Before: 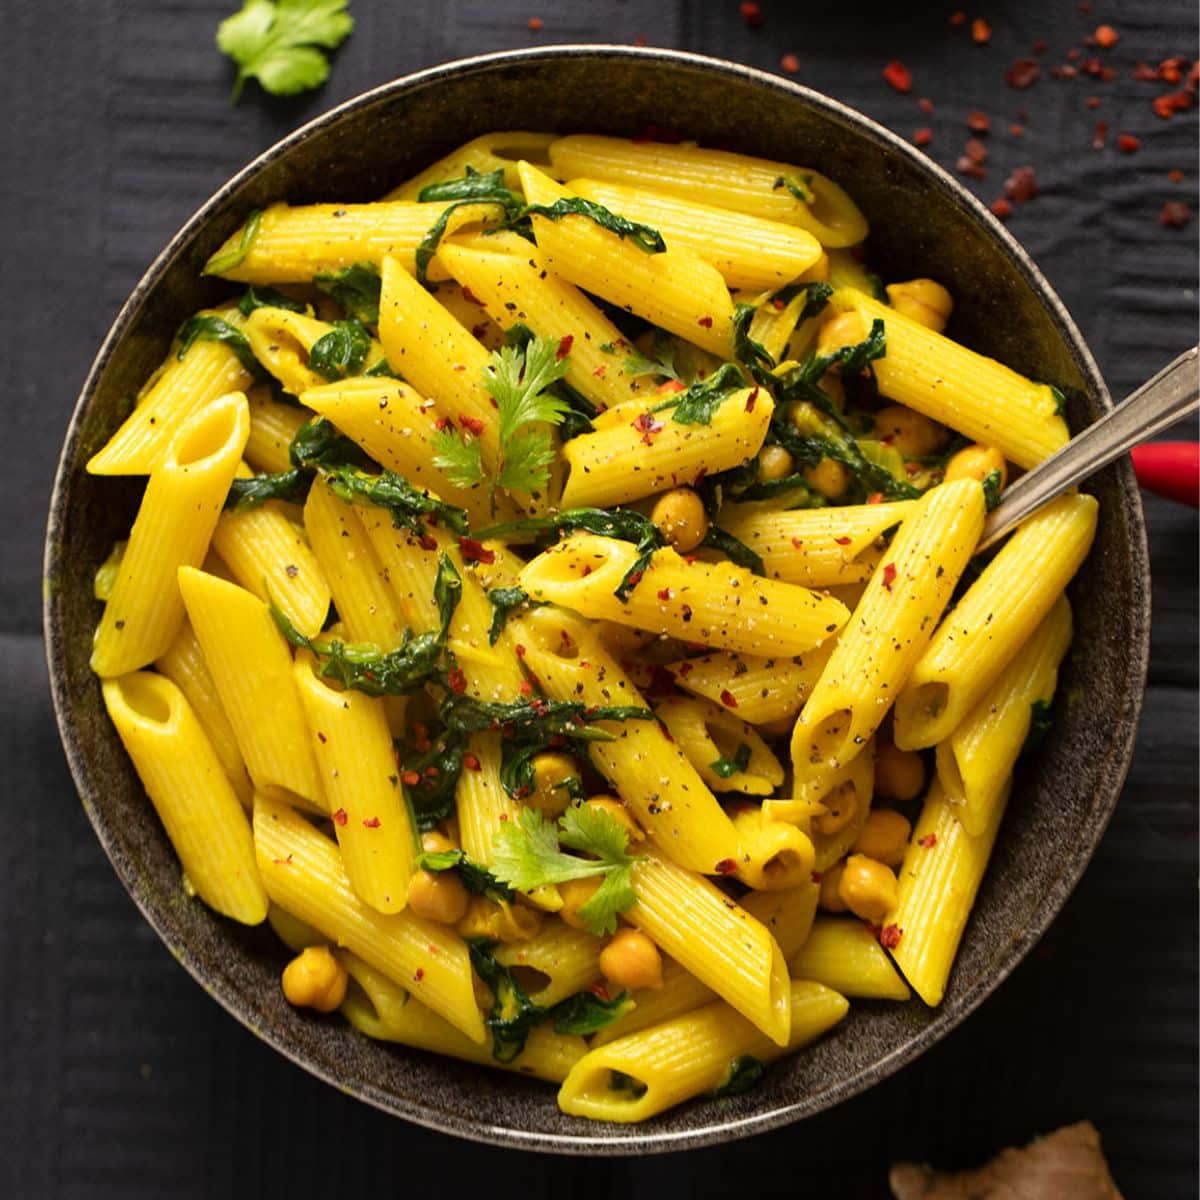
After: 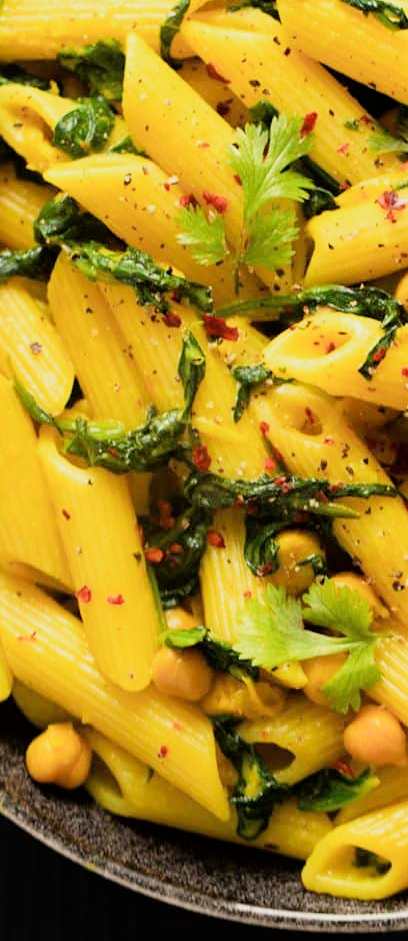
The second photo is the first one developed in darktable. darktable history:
filmic rgb: black relative exposure -7.65 EV, white relative exposure 4.56 EV, hardness 3.61, contrast 1.059
crop and rotate: left 21.413%, top 18.598%, right 44.57%, bottom 2.977%
exposure: exposure 0.74 EV, compensate highlight preservation false
color correction: highlights b* -0.021
